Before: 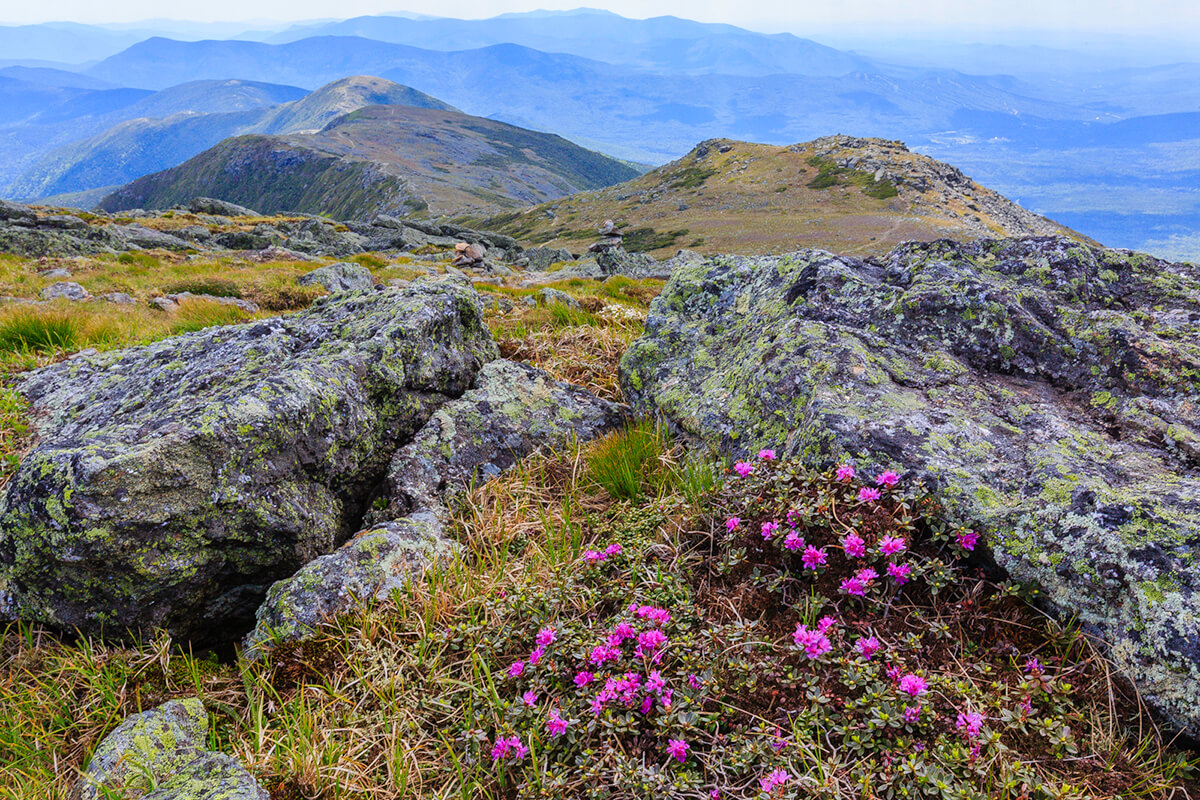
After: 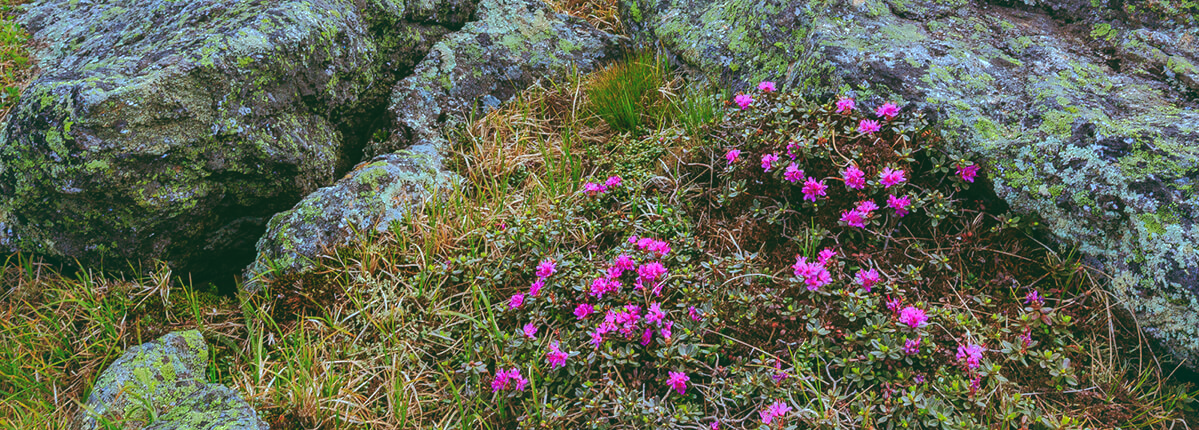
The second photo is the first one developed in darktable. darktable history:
color balance: lift [1.016, 0.983, 1, 1.017], gamma [0.958, 1, 1, 1], gain [0.981, 1.007, 0.993, 1.002], input saturation 118.26%, contrast 13.43%, contrast fulcrum 21.62%, output saturation 82.76%
crop and rotate: top 46.237%
shadows and highlights: highlights -60
color correction: highlights a* -14.62, highlights b* -16.22, shadows a* 10.12, shadows b* 29.4
